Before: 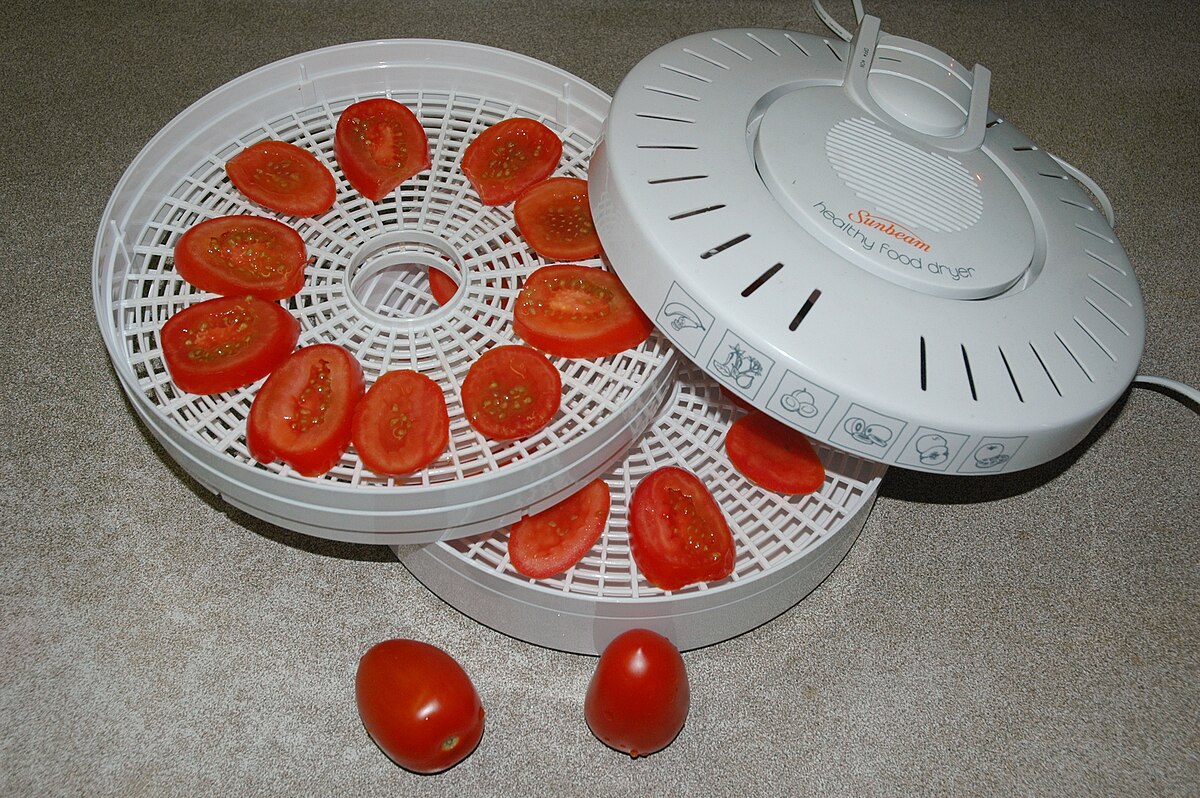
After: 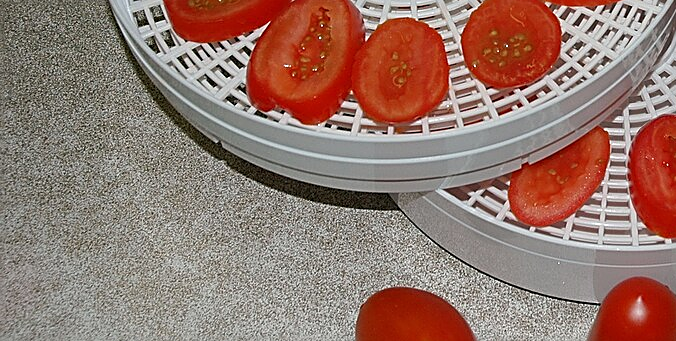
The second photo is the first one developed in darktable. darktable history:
crop: top 44.116%, right 43.634%, bottom 13.037%
sharpen: on, module defaults
